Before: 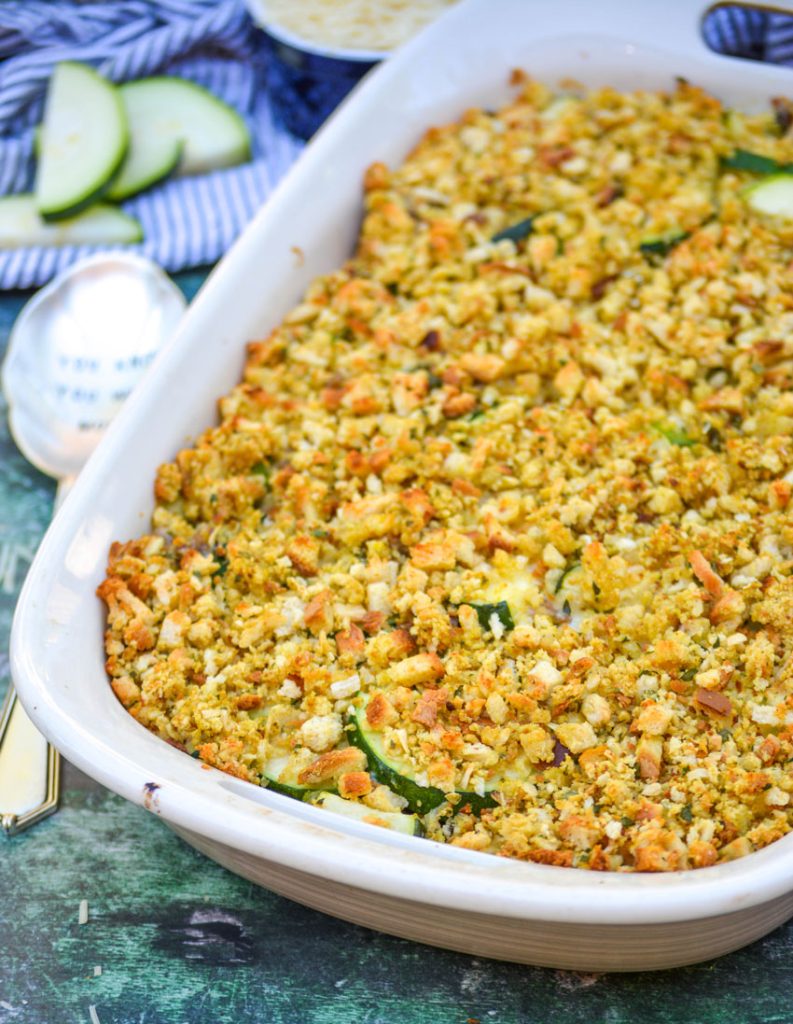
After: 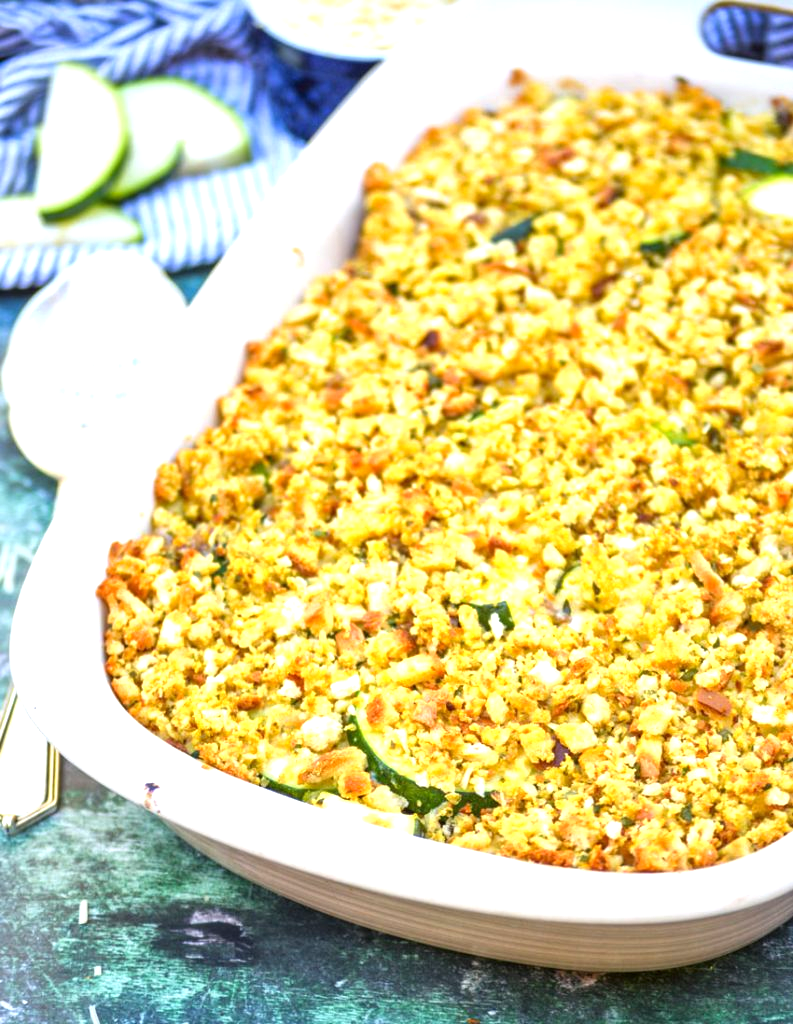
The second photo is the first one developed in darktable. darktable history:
exposure: exposure 0.935 EV, compensate highlight preservation false
white balance: emerald 1
local contrast: mode bilateral grid, contrast 20, coarseness 50, detail 120%, midtone range 0.2
